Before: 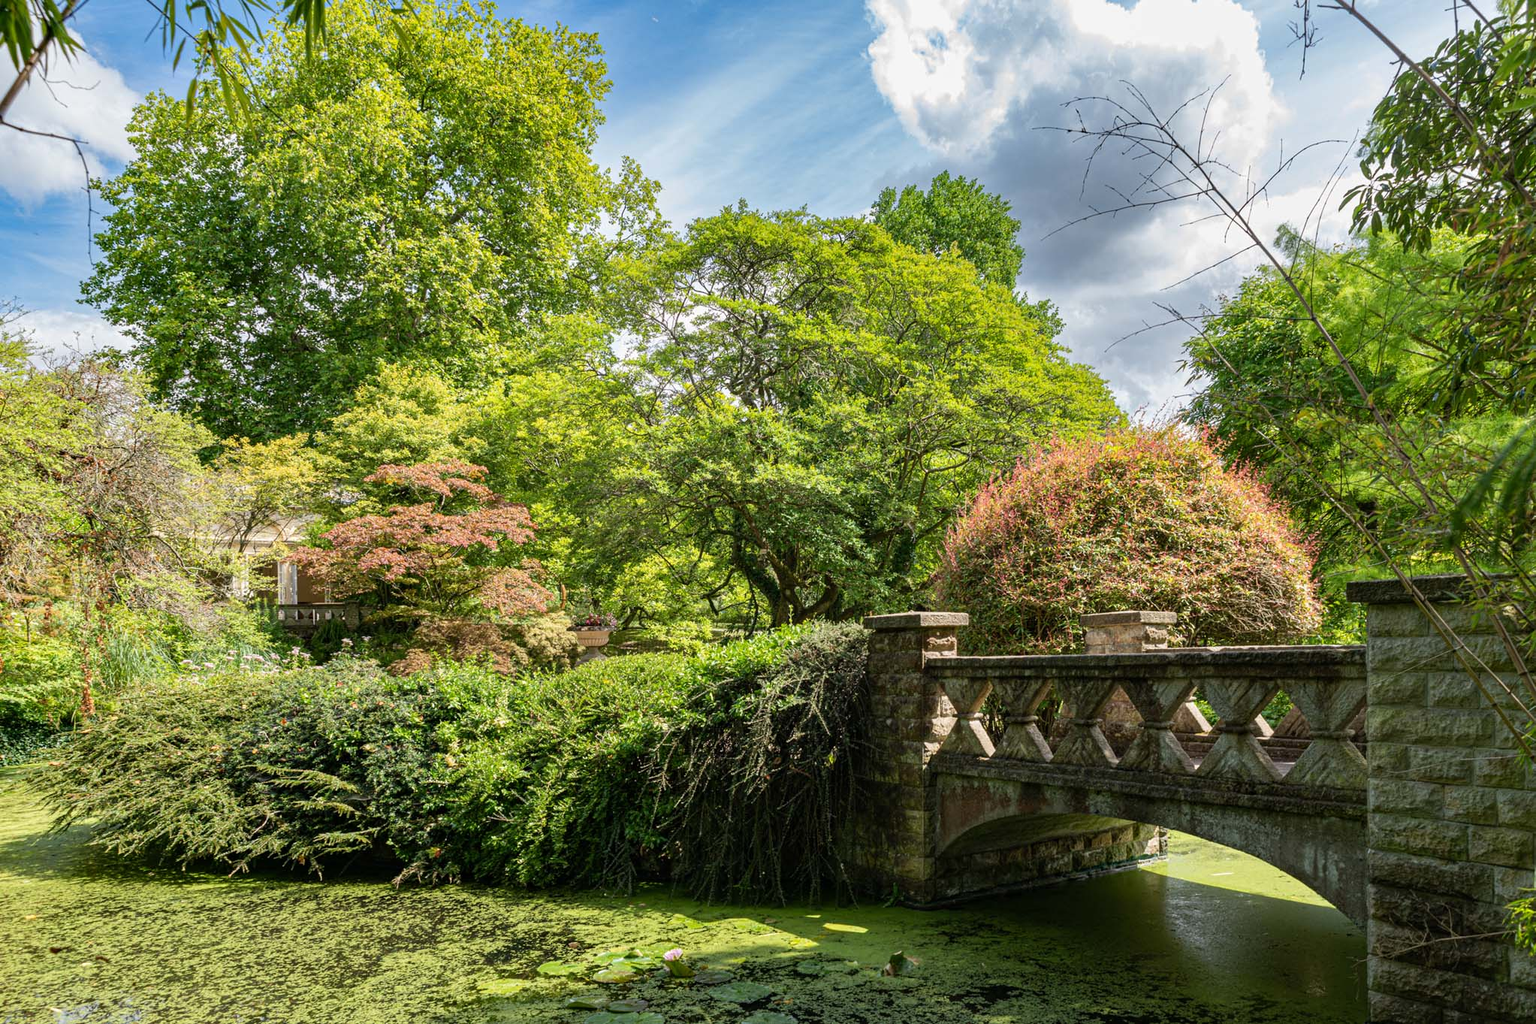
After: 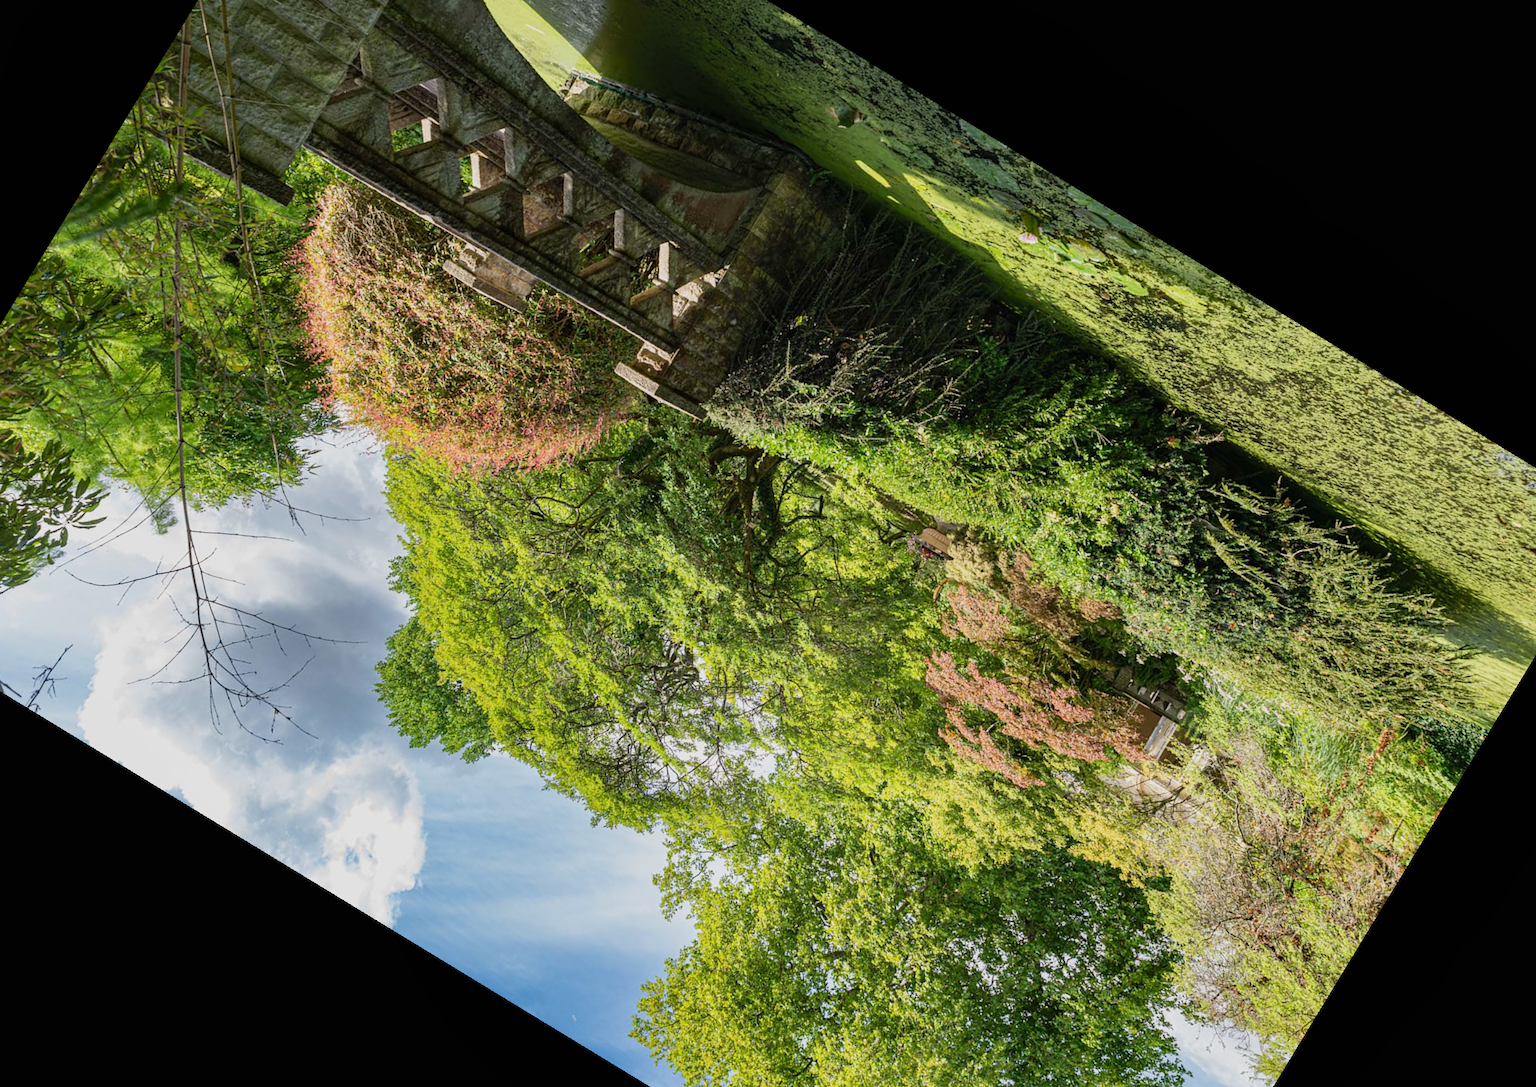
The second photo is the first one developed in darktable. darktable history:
crop and rotate: angle 148.68°, left 9.111%, top 15.603%, right 4.588%, bottom 17.041%
sigmoid: contrast 1.22, skew 0.65
shadows and highlights: shadows 62.66, white point adjustment 0.37, highlights -34.44, compress 83.82%
